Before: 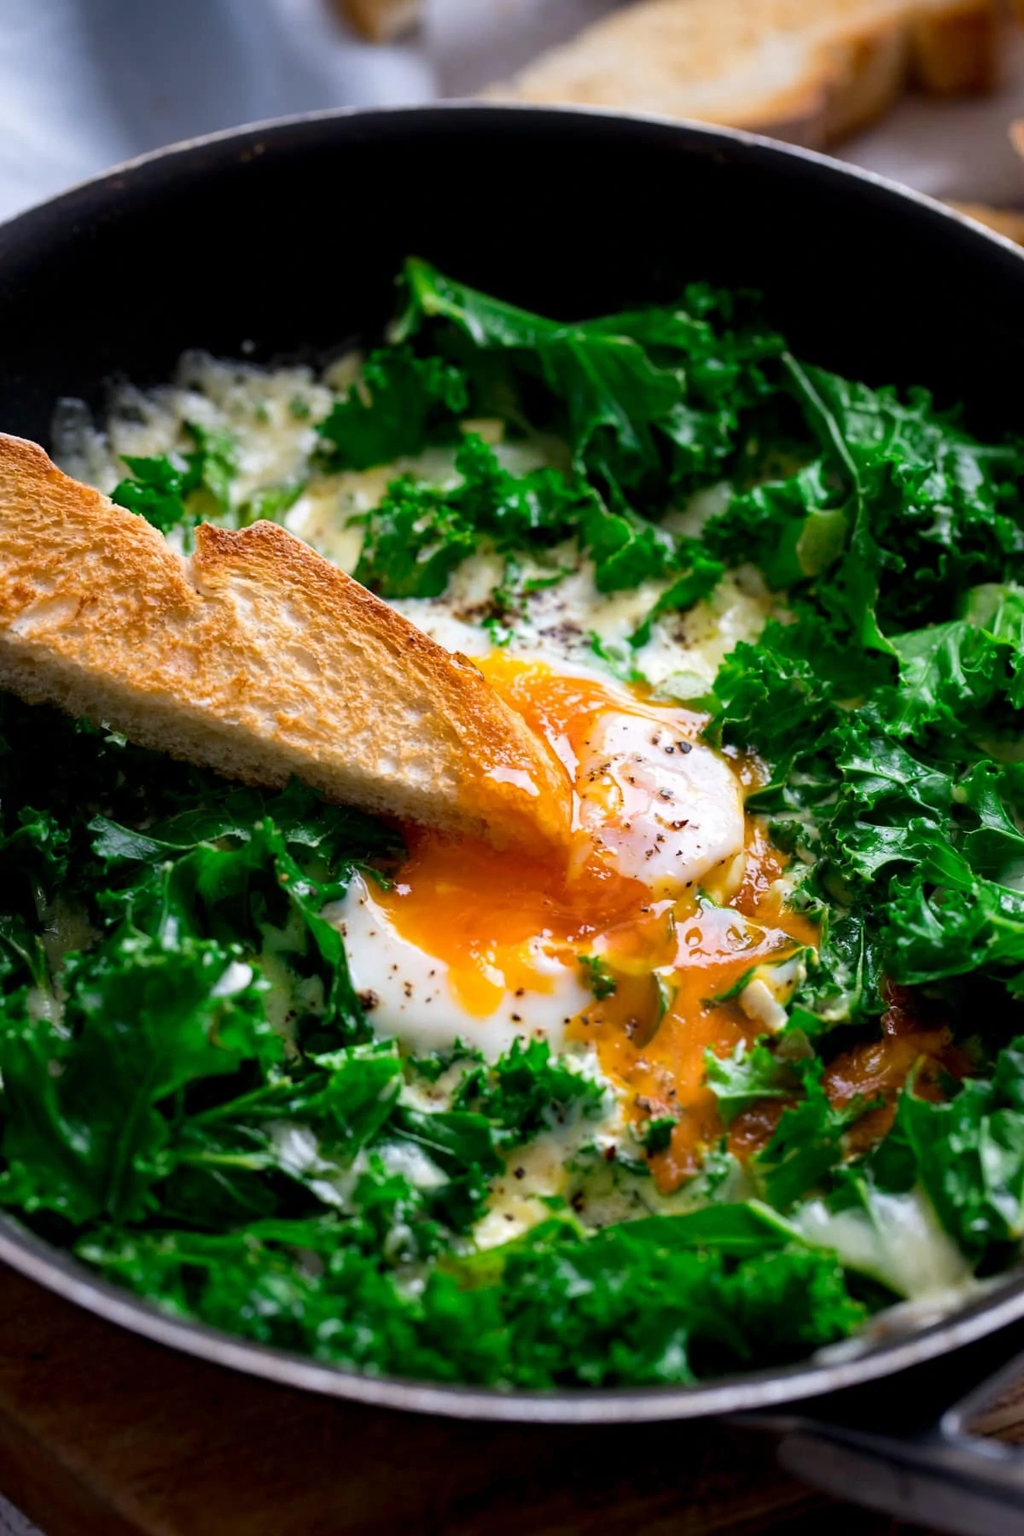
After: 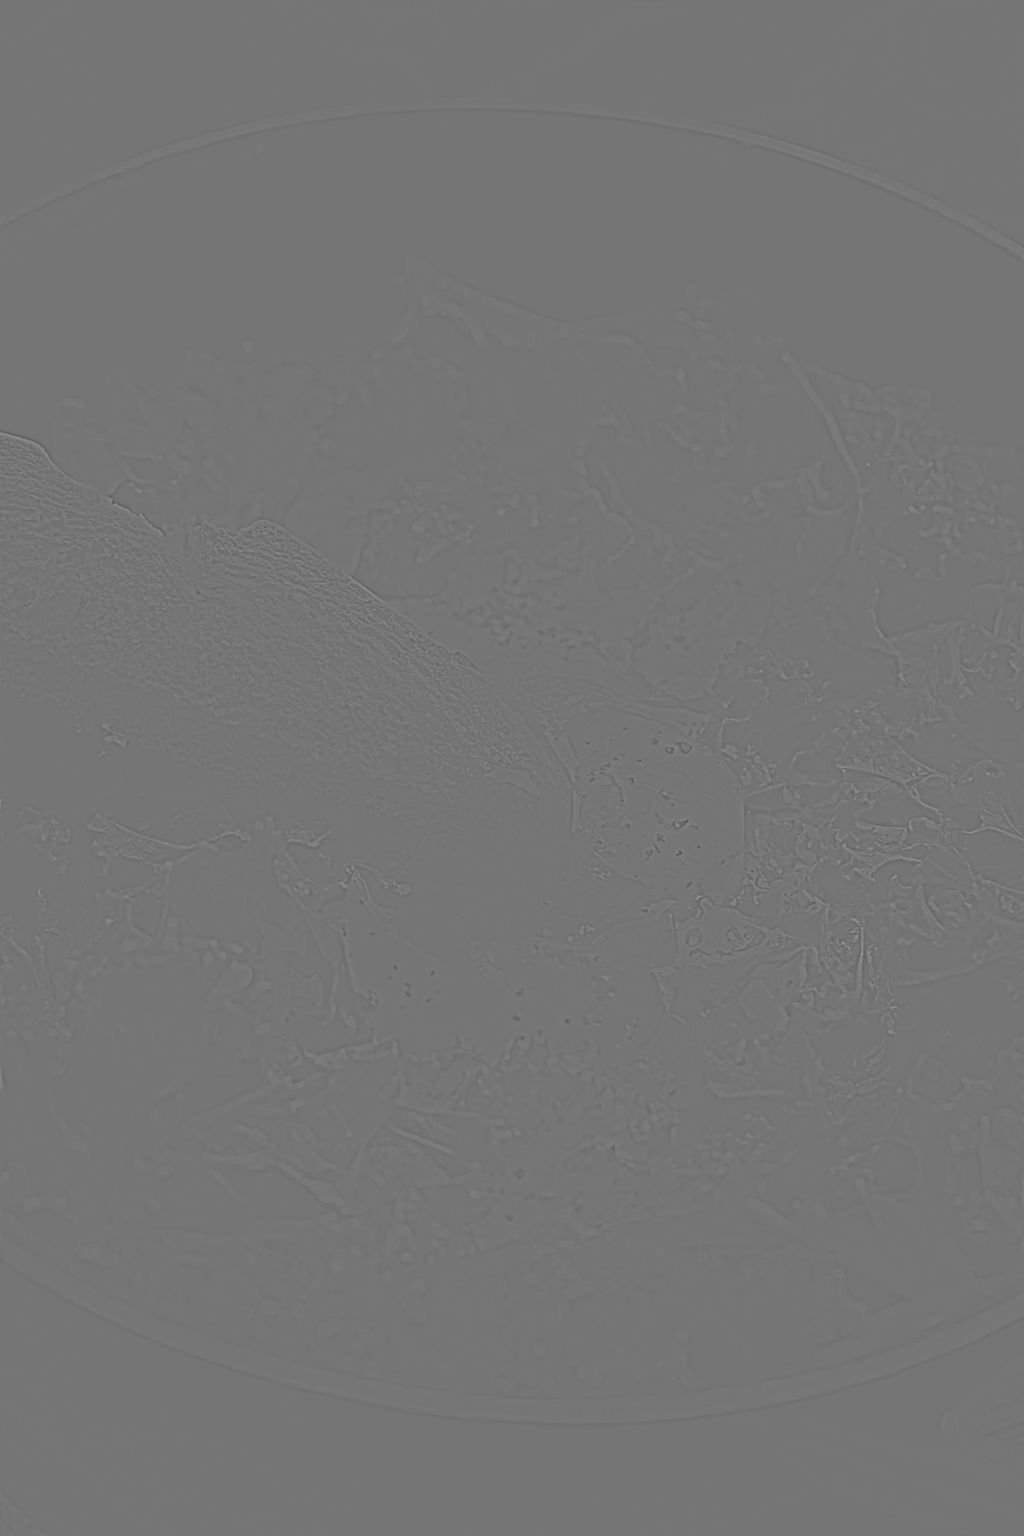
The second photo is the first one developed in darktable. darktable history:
exposure: exposure -0.01 EV, compensate highlight preservation false
contrast brightness saturation: contrast -0.02, brightness -0.01, saturation 0.03
highpass: sharpness 6%, contrast boost 7.63%
